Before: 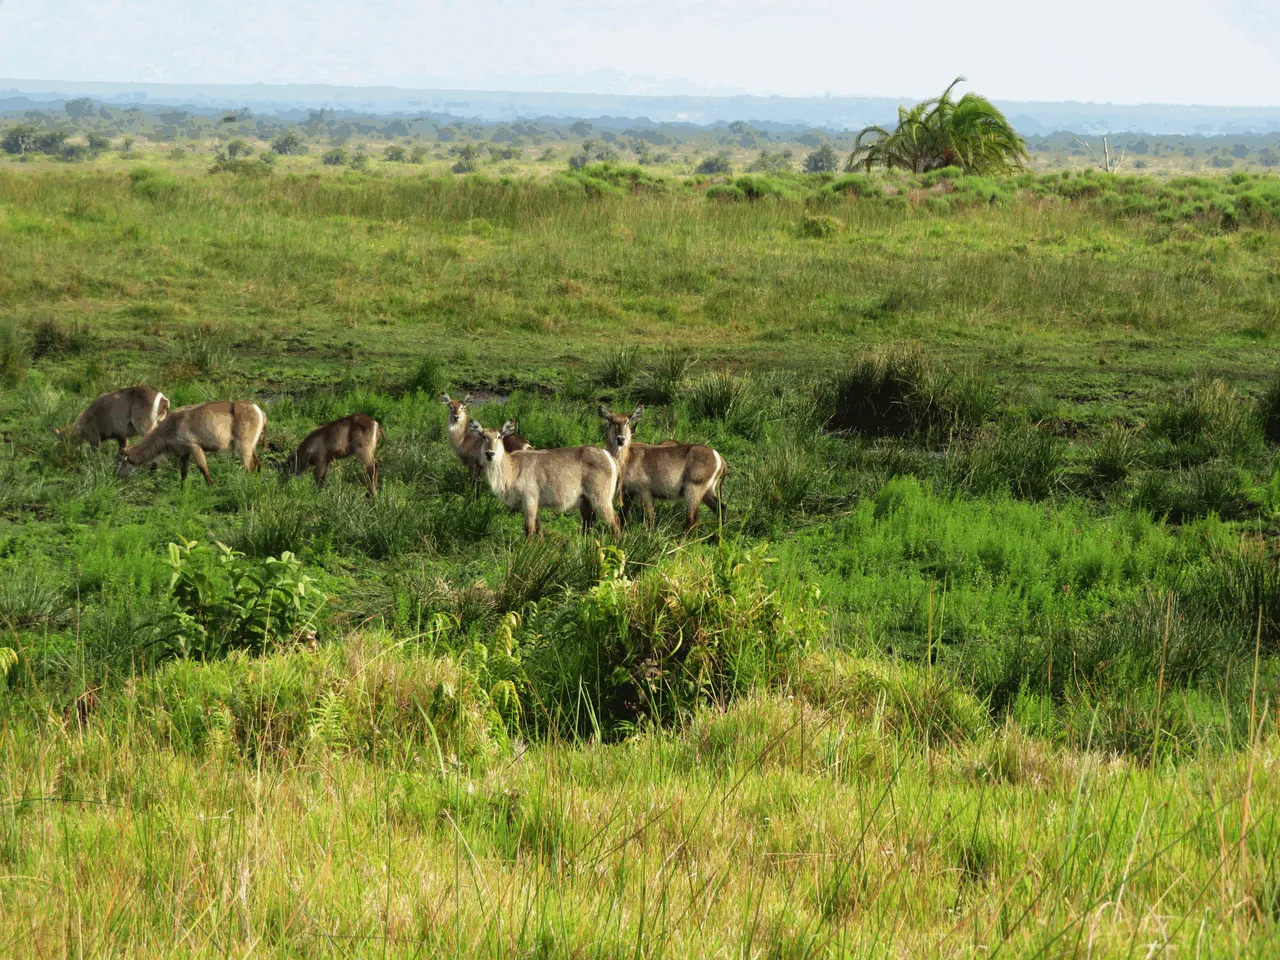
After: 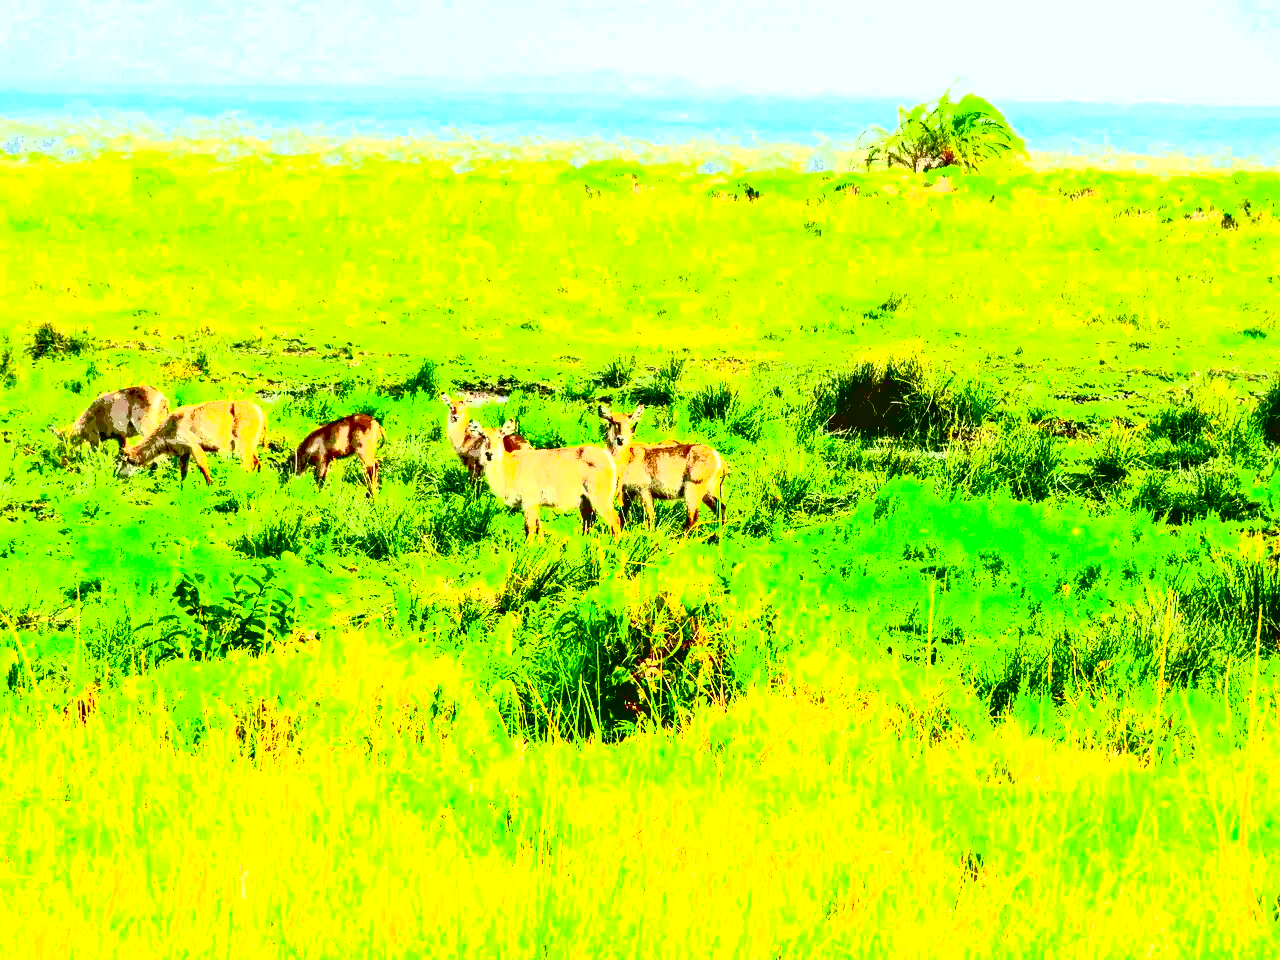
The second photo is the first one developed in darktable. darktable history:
exposure: black level correction 0.016, exposure 1.784 EV, compensate highlight preservation false
local contrast: on, module defaults
contrast brightness saturation: contrast 0.997, brightness 0.988, saturation 0.998
